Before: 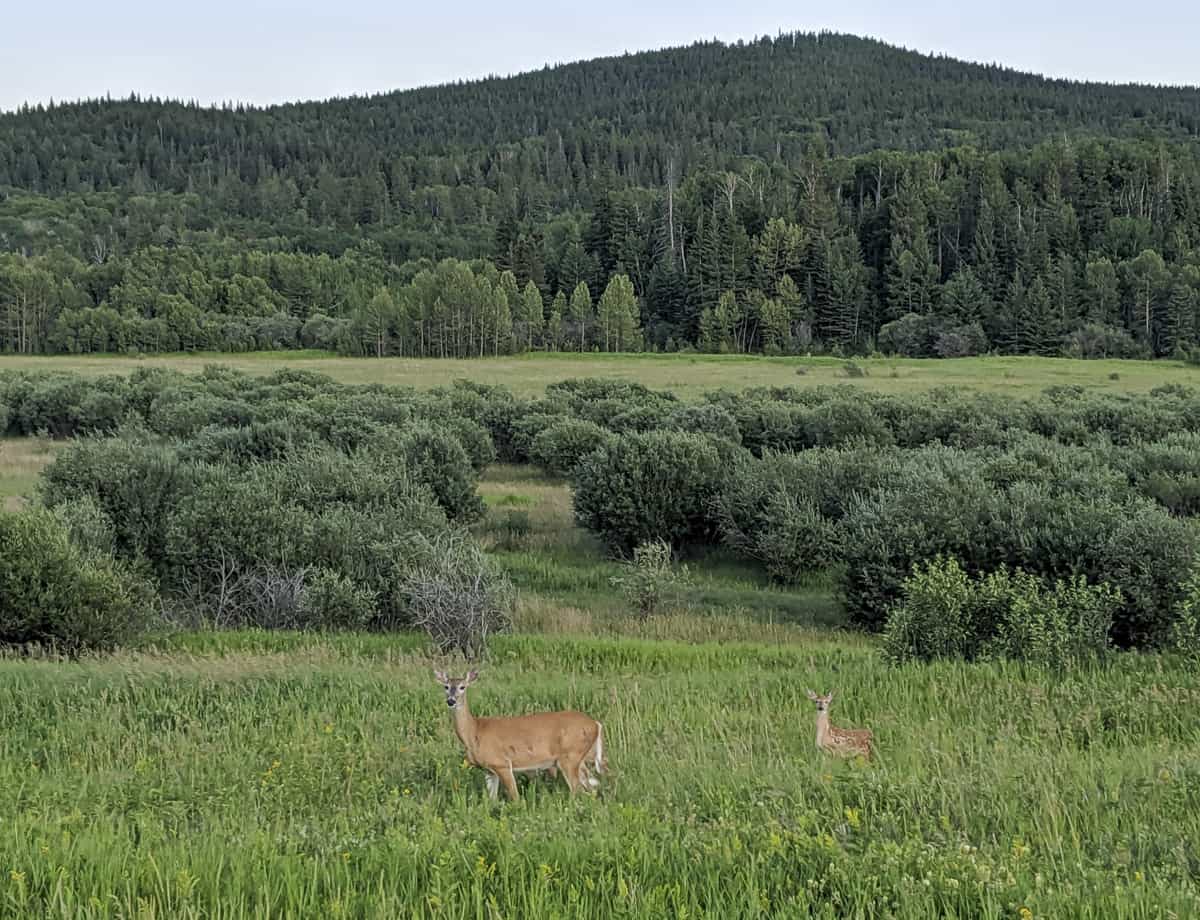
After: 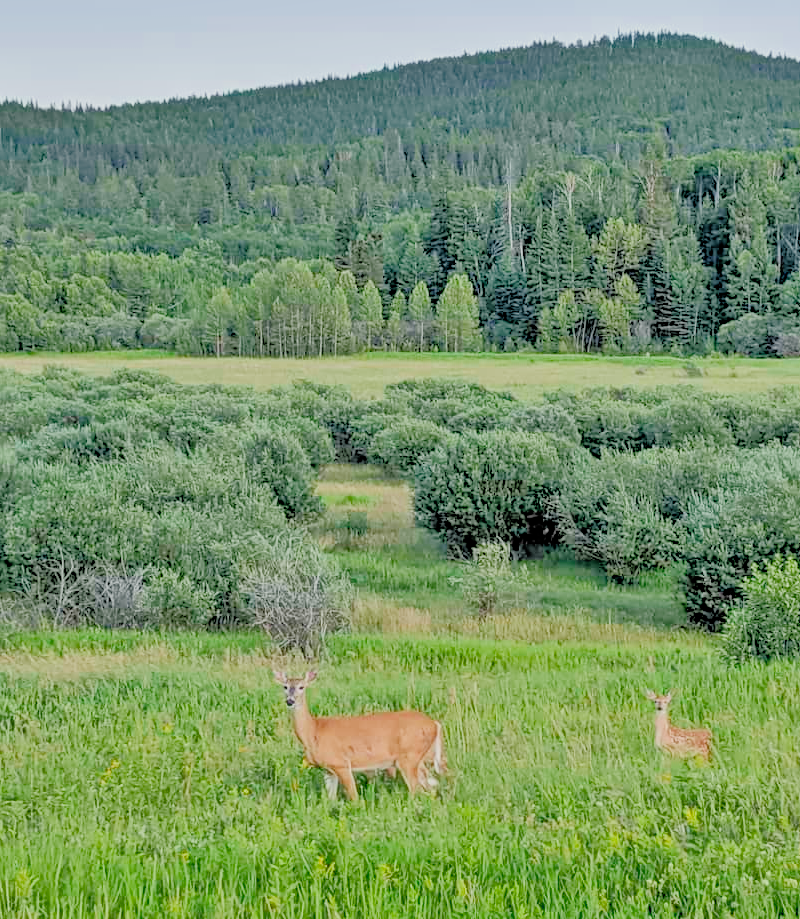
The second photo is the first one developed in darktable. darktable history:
tone equalizer: -7 EV 0.152 EV, -6 EV 0.564 EV, -5 EV 1.18 EV, -4 EV 1.31 EV, -3 EV 1.14 EV, -2 EV 0.6 EV, -1 EV 0.168 EV
color balance rgb: global offset › luminance 0.508%, linear chroma grading › global chroma 8.804%, perceptual saturation grading › global saturation 0.801%, global vibrance 20%
crop and rotate: left 13.443%, right 19.878%
exposure: black level correction 0, exposure 1.411 EV, compensate highlight preservation false
filmic rgb: middle gray luminance 17.91%, black relative exposure -7.54 EV, white relative exposure 8.47 EV, target black luminance 0%, hardness 2.23, latitude 18.8%, contrast 0.892, highlights saturation mix 3.88%, shadows ↔ highlights balance 10.73%
shadows and highlights: low approximation 0.01, soften with gaussian
